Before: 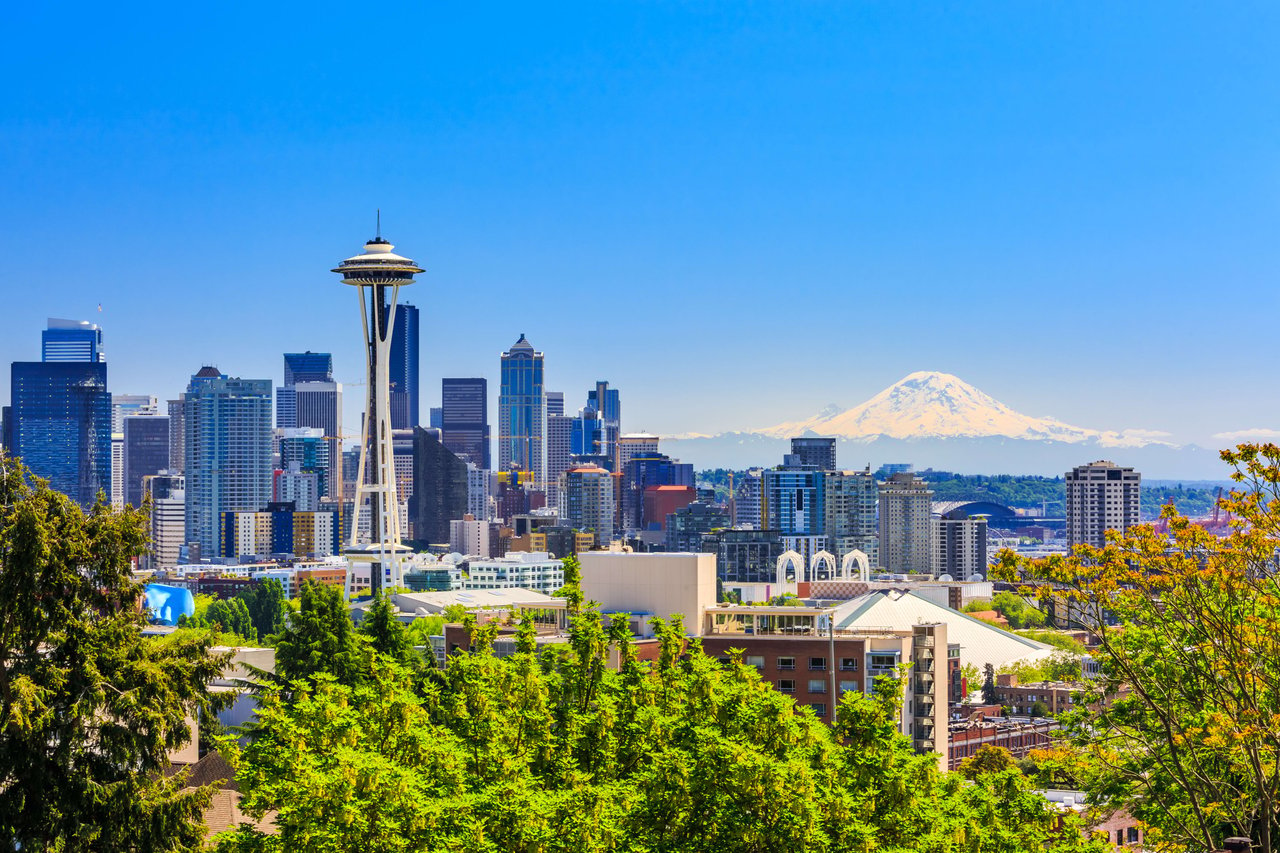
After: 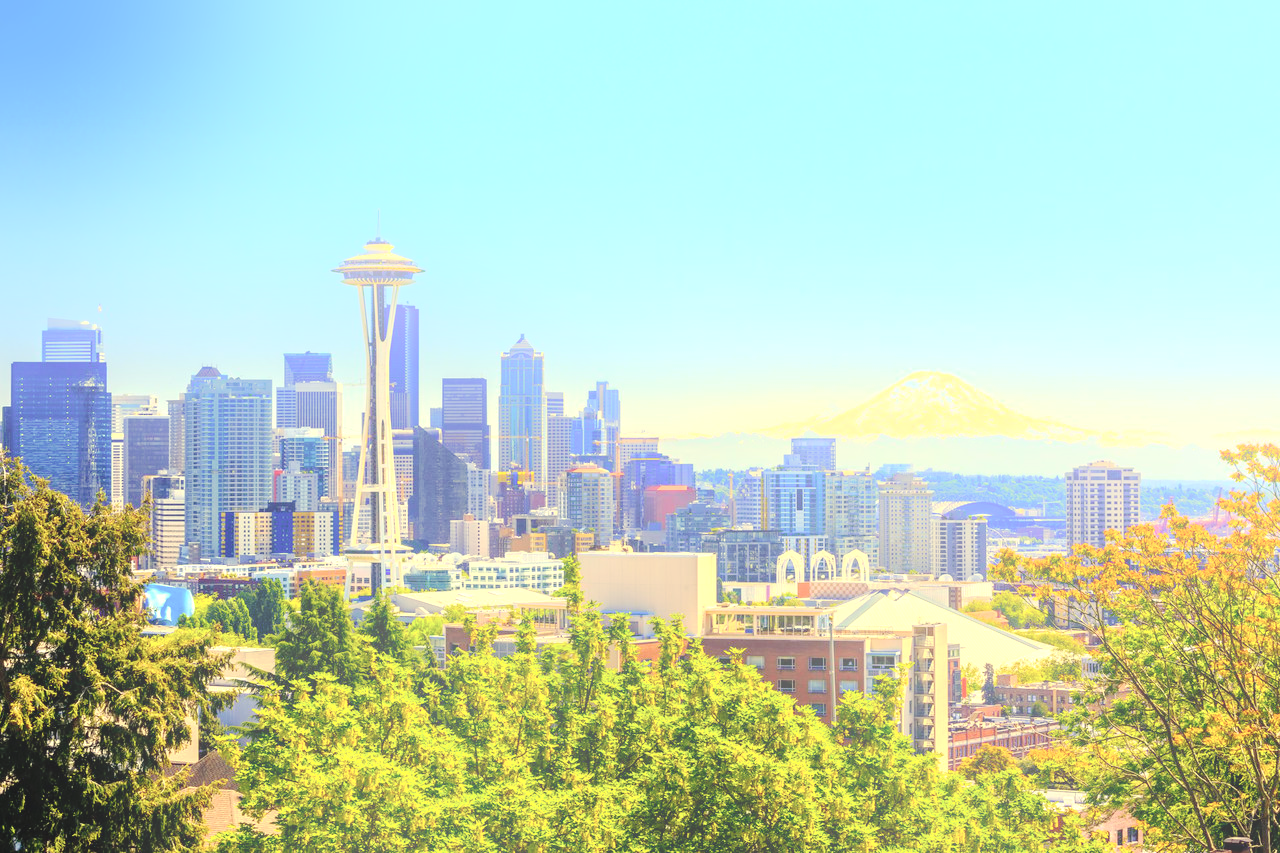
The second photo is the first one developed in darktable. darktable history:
exposure: black level correction 0, exposure 0.7 EV, compensate exposure bias true, compensate highlight preservation false
bloom: threshold 82.5%, strength 16.25%
color balance rgb: shadows lift › chroma 2%, shadows lift › hue 263°, highlights gain › chroma 8%, highlights gain › hue 84°, linear chroma grading › global chroma -15%, saturation formula JzAzBz (2021)
tone curve: curves: ch0 [(0, 0) (0.003, 0.006) (0.011, 0.014) (0.025, 0.024) (0.044, 0.035) (0.069, 0.046) (0.1, 0.074) (0.136, 0.115) (0.177, 0.161) (0.224, 0.226) (0.277, 0.293) (0.335, 0.364) (0.399, 0.441) (0.468, 0.52) (0.543, 0.58) (0.623, 0.657) (0.709, 0.72) (0.801, 0.794) (0.898, 0.883) (1, 1)], preserve colors none
